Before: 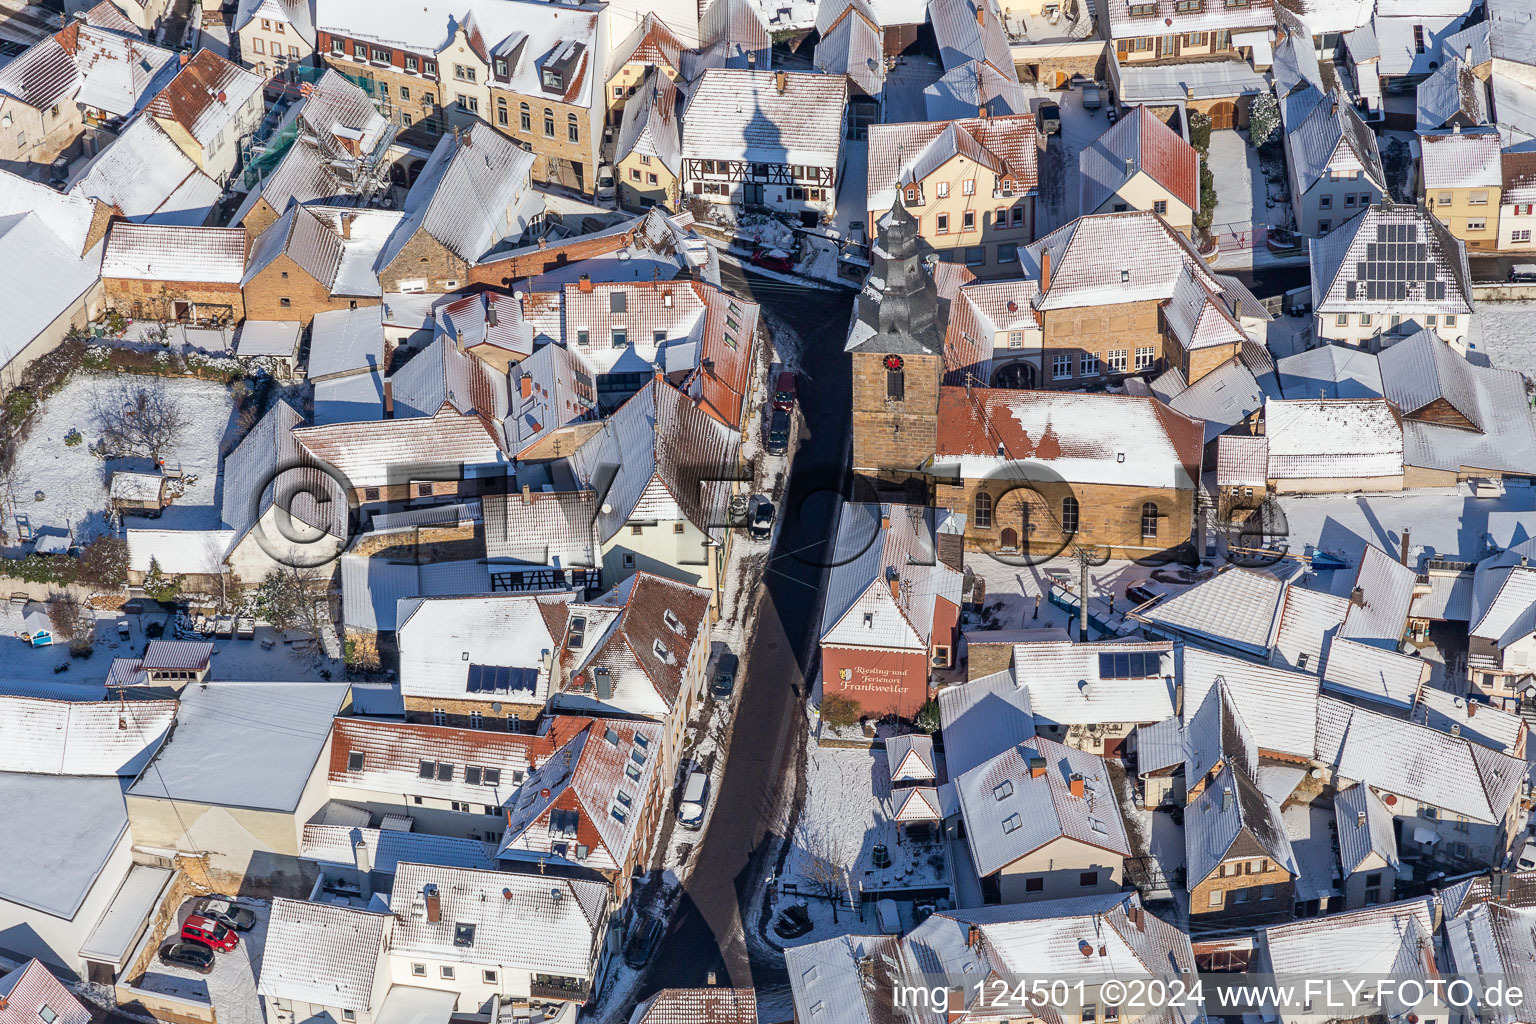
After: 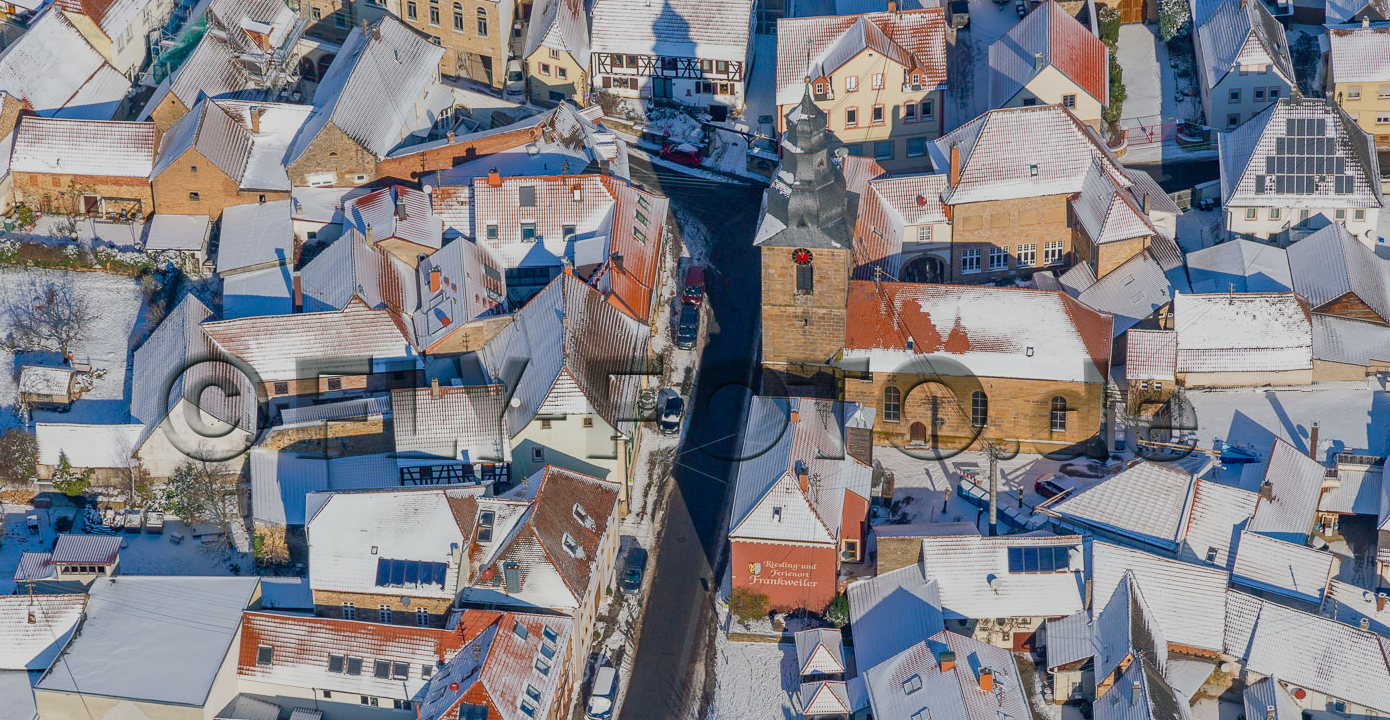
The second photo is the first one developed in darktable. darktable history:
color balance rgb: shadows lift › luminance -7.617%, shadows lift › chroma 2.306%, shadows lift › hue 167.39°, perceptual saturation grading › global saturation 20%, perceptual saturation grading › highlights -25.314%, perceptual saturation grading › shadows 26.038%, contrast -19.472%
crop: left 5.964%, top 10.363%, right 3.502%, bottom 19.253%
